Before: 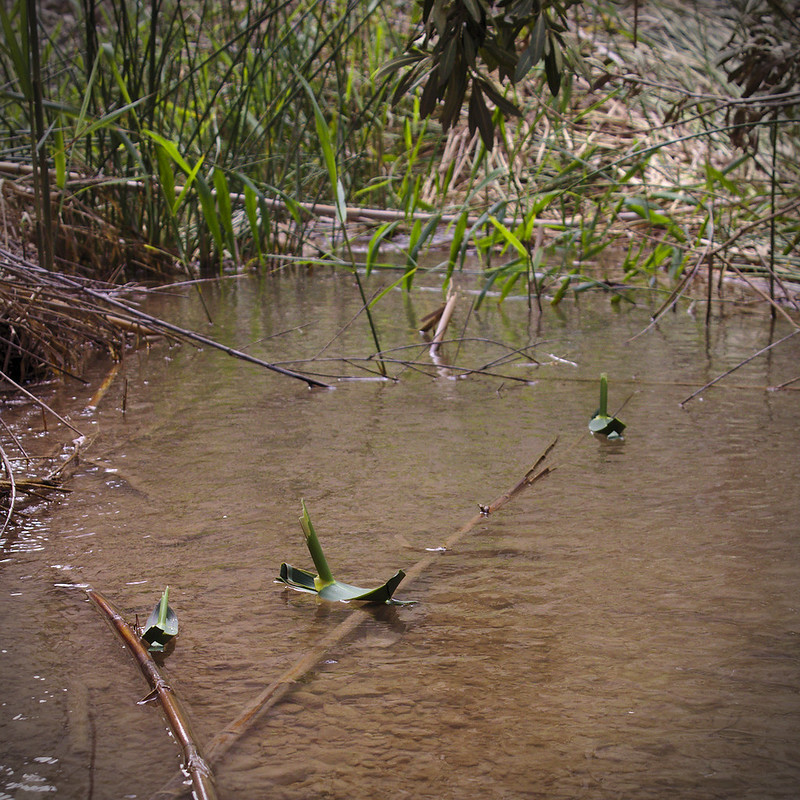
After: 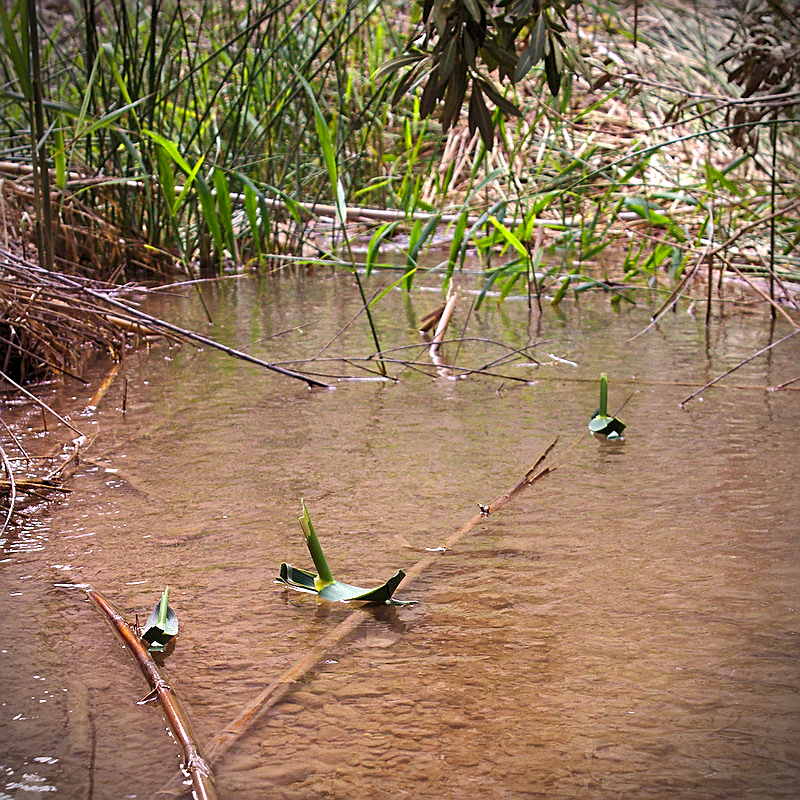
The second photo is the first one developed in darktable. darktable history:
exposure: black level correction 0, exposure 0.7 EV, compensate highlight preservation false
sharpen: on, module defaults
